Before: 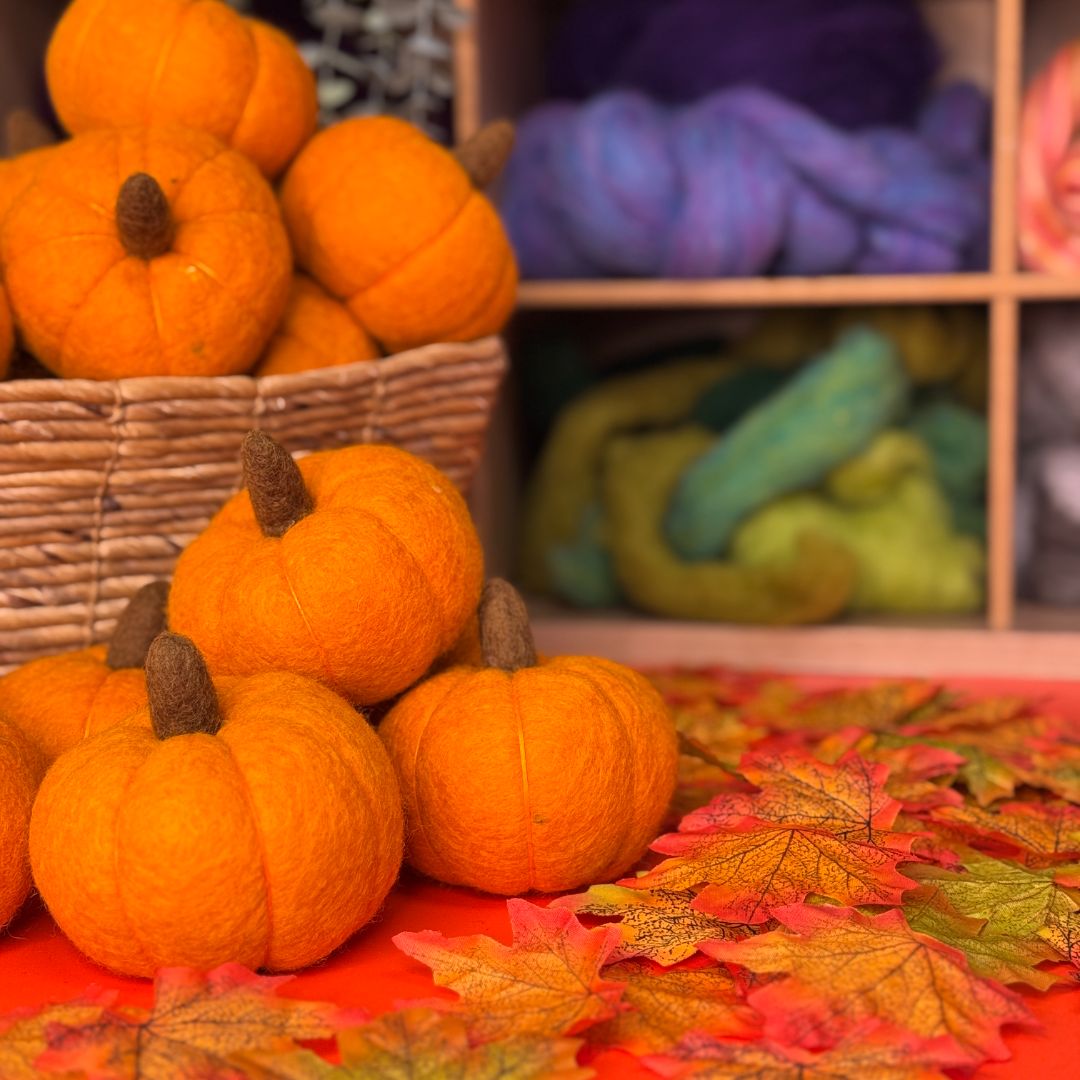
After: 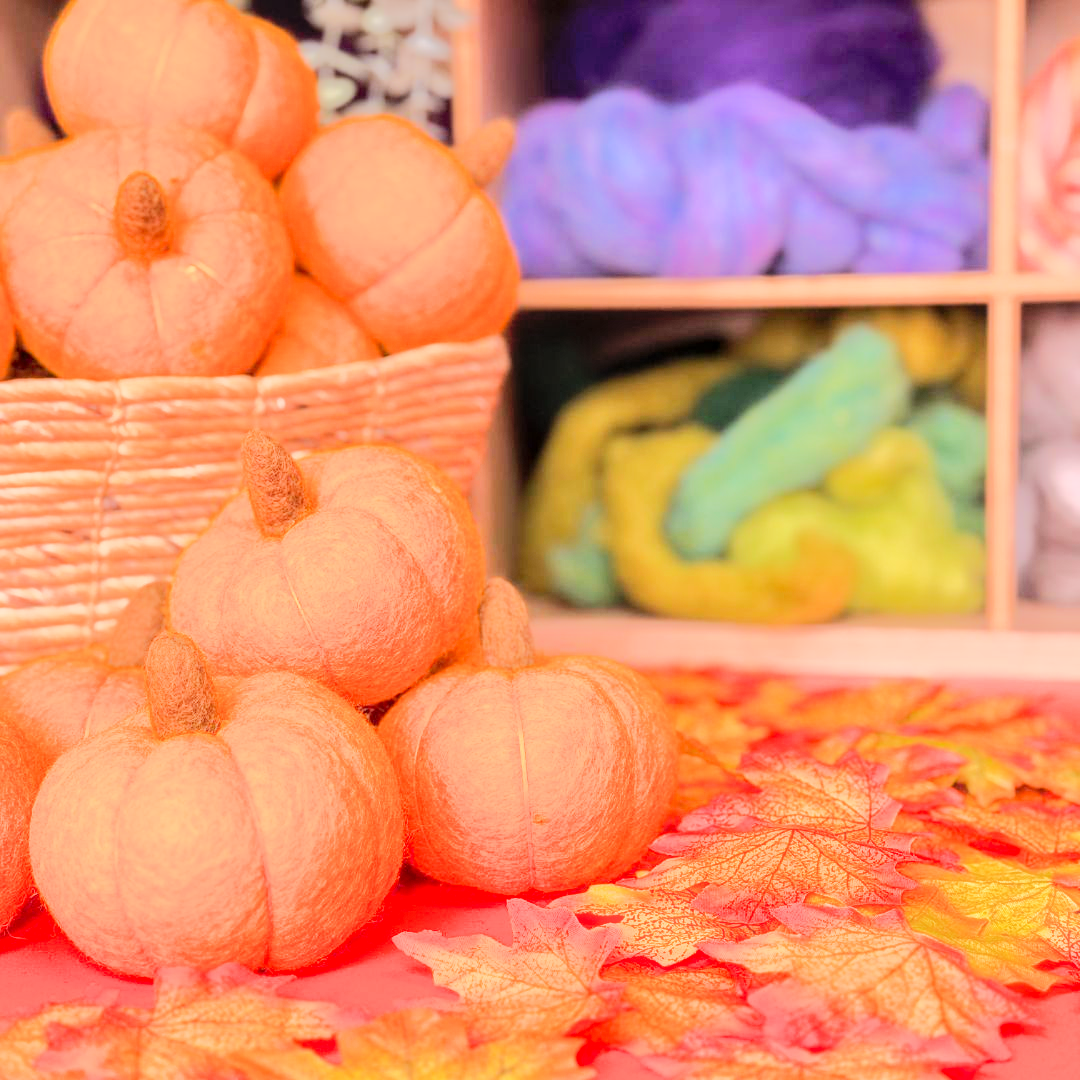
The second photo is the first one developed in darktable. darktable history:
exposure: black level correction 0, exposure 1.098 EV, compensate highlight preservation false
filmic rgb: black relative exposure -9.3 EV, white relative exposure 6.79 EV, threshold 2.97 EV, hardness 3.1, contrast 1.058, iterations of high-quality reconstruction 0, enable highlight reconstruction true
tone equalizer: -8 EV -0.538 EV, -7 EV -0.34 EV, -6 EV -0.119 EV, -5 EV 0.423 EV, -4 EV 0.958 EV, -3 EV 0.805 EV, -2 EV -0.007 EV, -1 EV 0.141 EV, +0 EV -0.019 EV, edges refinement/feathering 500, mask exposure compensation -1.57 EV, preserve details guided filter
haze removal: strength -0.078, distance 0.365, compatibility mode true, adaptive false
levels: levels [0, 0.397, 0.955]
local contrast: on, module defaults
